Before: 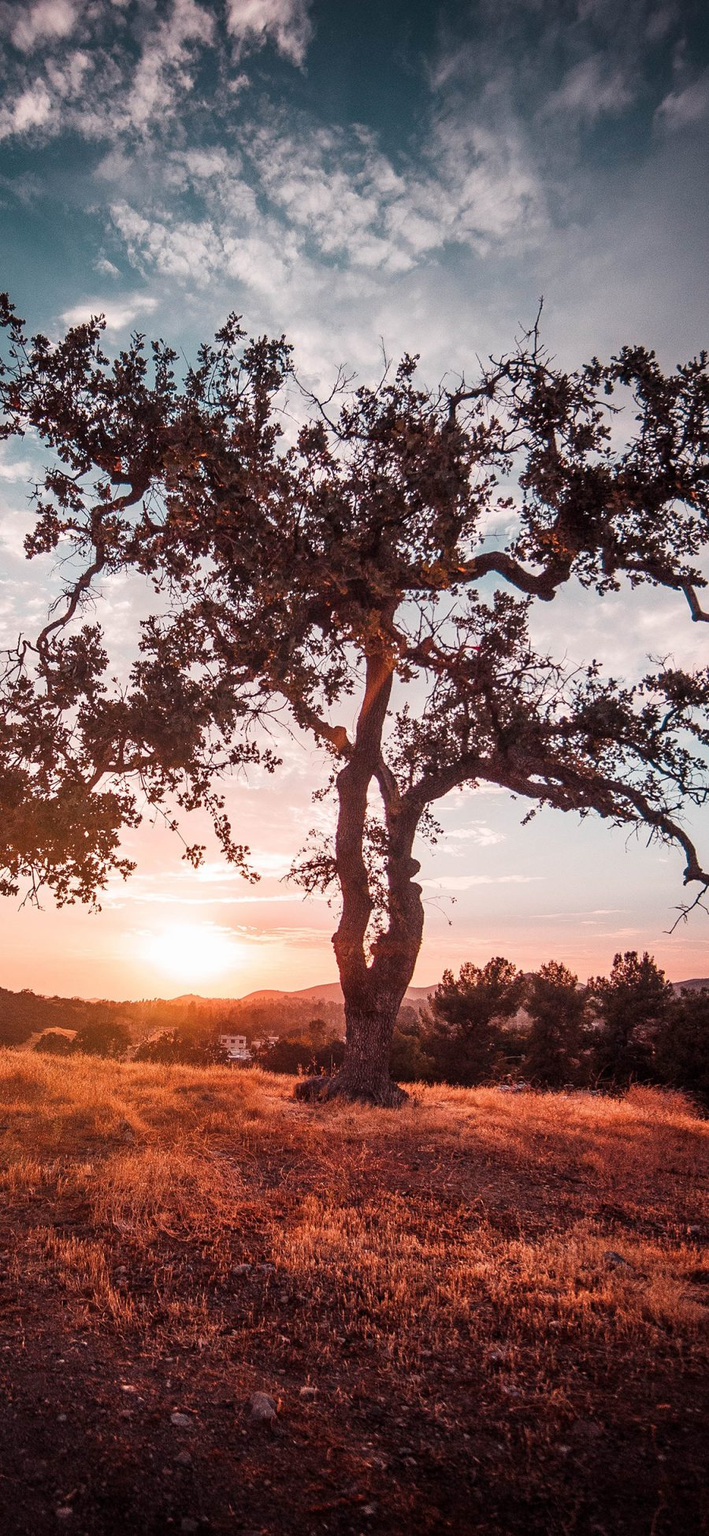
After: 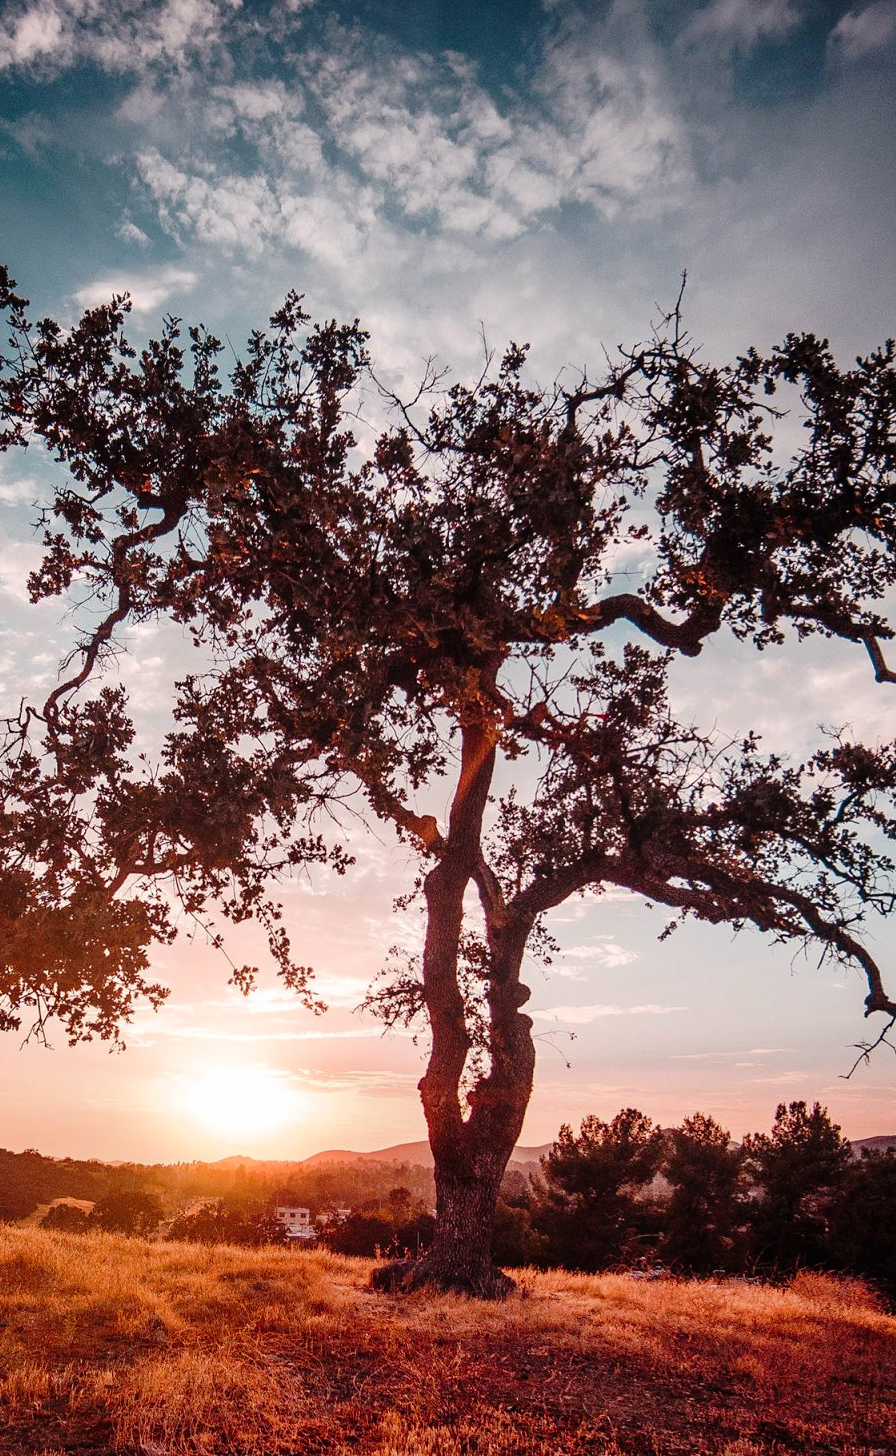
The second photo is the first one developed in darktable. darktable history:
crop: left 0.387%, top 5.469%, bottom 19.809%
bloom: size 9%, threshold 100%, strength 7%
tone curve: curves: ch0 [(0, 0) (0.003, 0.008) (0.011, 0.01) (0.025, 0.012) (0.044, 0.023) (0.069, 0.033) (0.1, 0.046) (0.136, 0.075) (0.177, 0.116) (0.224, 0.171) (0.277, 0.235) (0.335, 0.312) (0.399, 0.397) (0.468, 0.466) (0.543, 0.54) (0.623, 0.62) (0.709, 0.701) (0.801, 0.782) (0.898, 0.877) (1, 1)], preserve colors none
